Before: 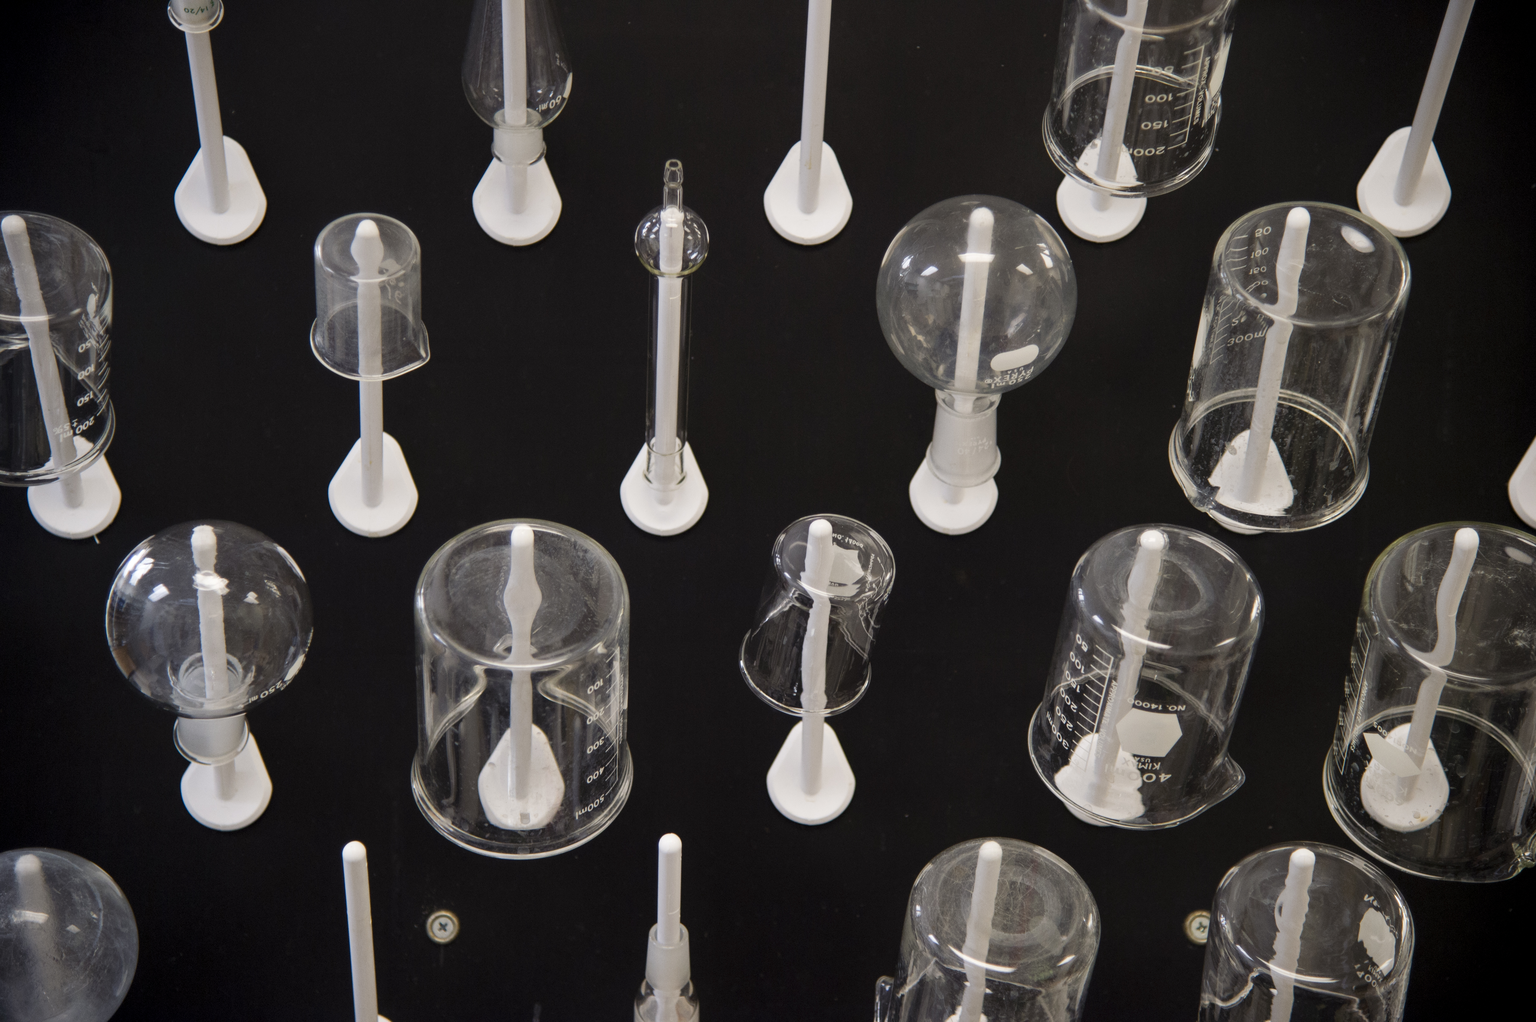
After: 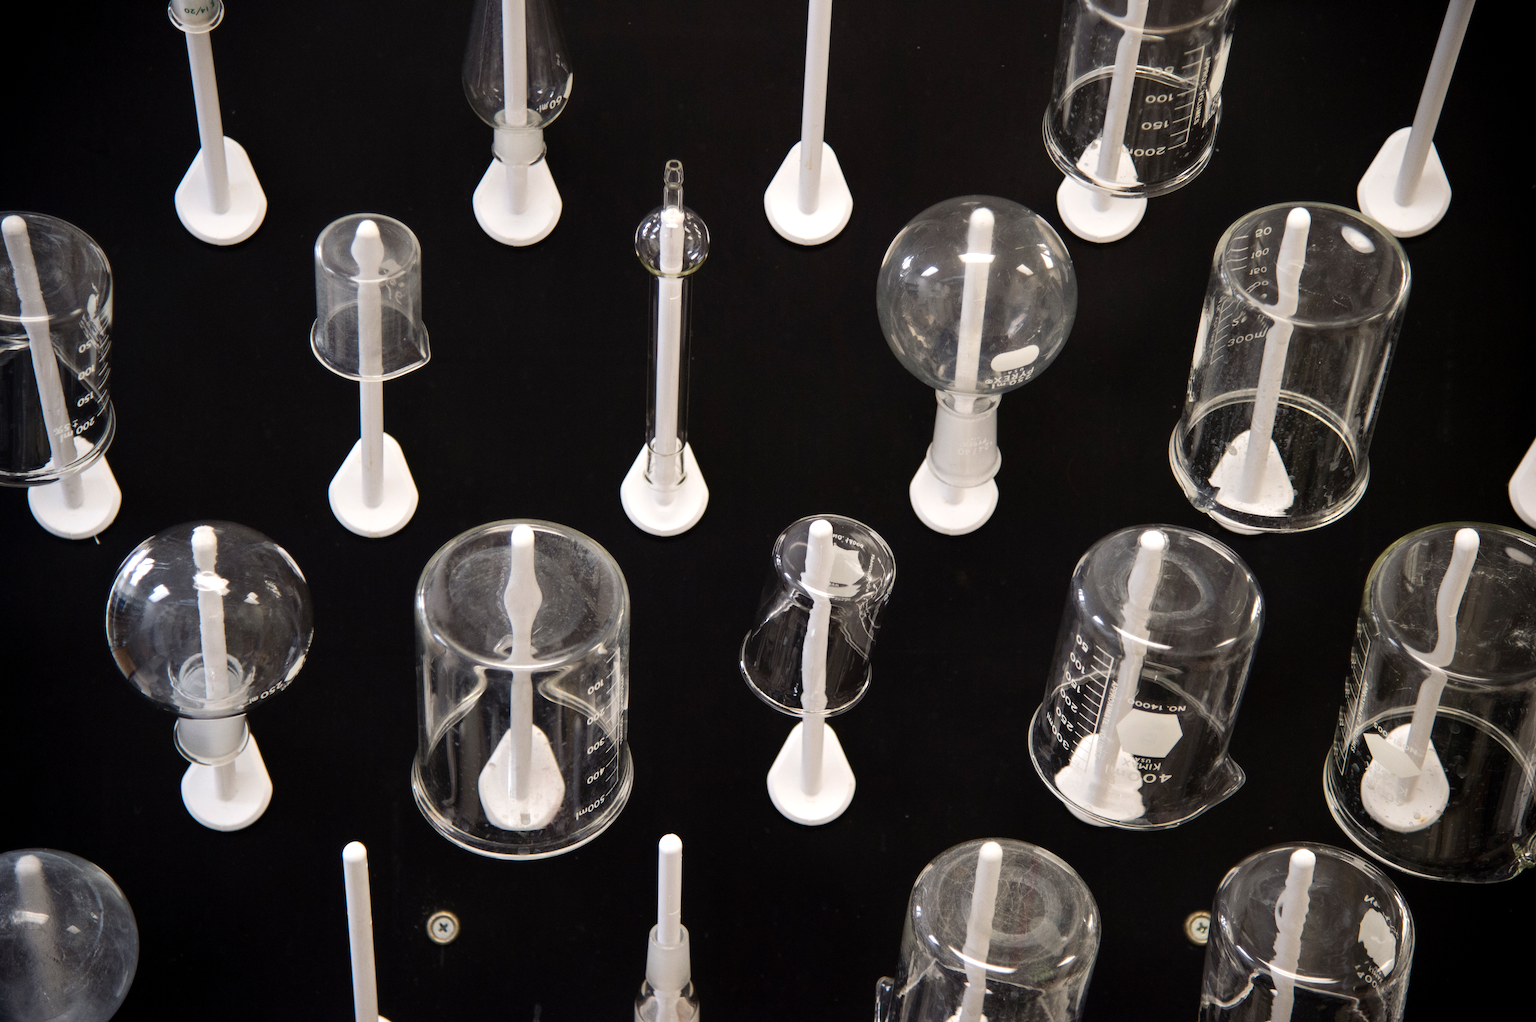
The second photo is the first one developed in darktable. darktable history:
tone equalizer: -8 EV -0.417 EV, -7 EV -0.389 EV, -6 EV -0.333 EV, -5 EV -0.222 EV, -3 EV 0.222 EV, -2 EV 0.333 EV, -1 EV 0.389 EV, +0 EV 0.417 EV, edges refinement/feathering 500, mask exposure compensation -1.57 EV, preserve details no
shadows and highlights: shadows 12, white point adjustment 1.2, highlights -0.36, soften with gaussian
